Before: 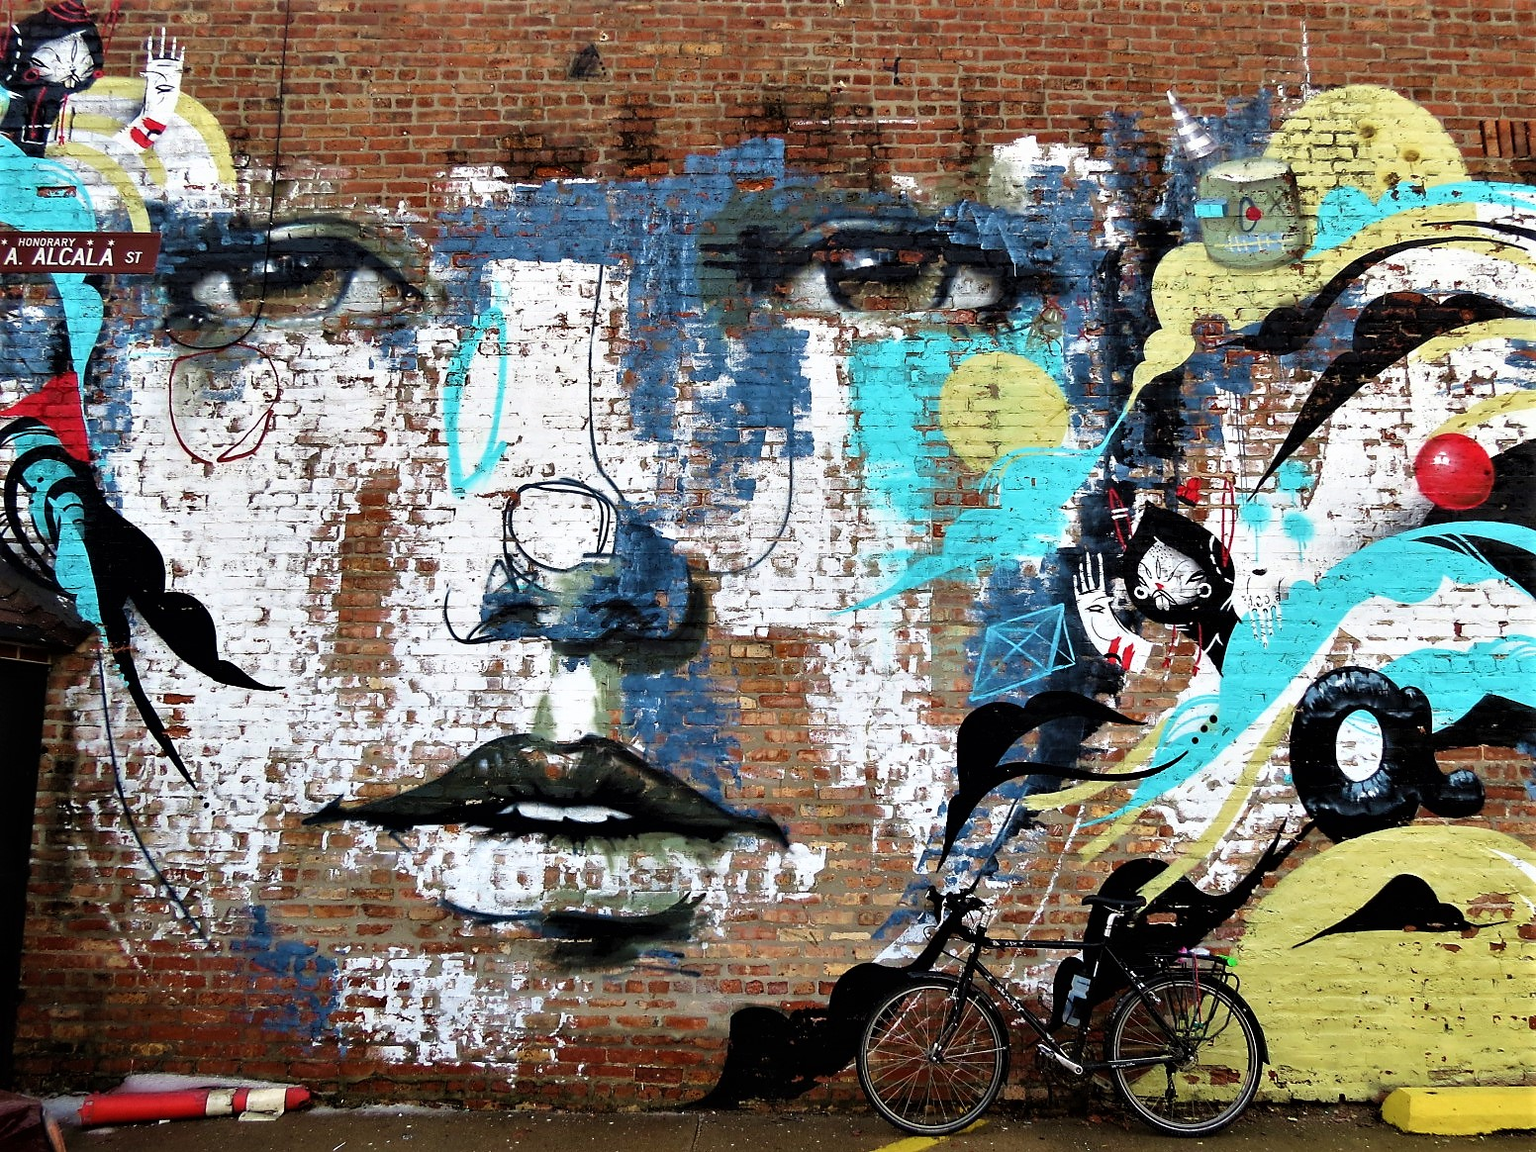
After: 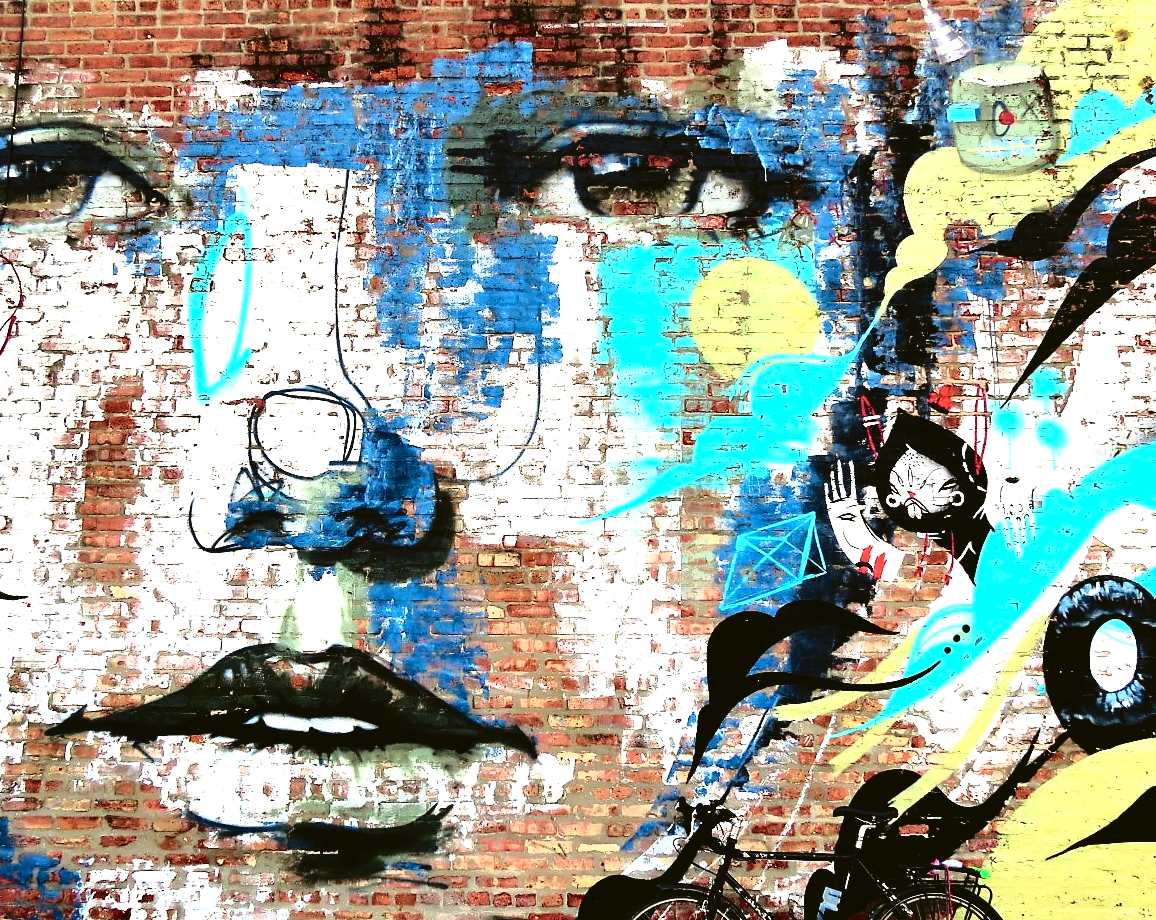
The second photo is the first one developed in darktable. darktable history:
tone equalizer: -8 EV -0.71 EV, -7 EV -0.714 EV, -6 EV -0.58 EV, -5 EV -0.418 EV, -3 EV 0.384 EV, -2 EV 0.6 EV, -1 EV 0.685 EV, +0 EV 0.75 EV
tone curve: curves: ch0 [(0, 0.039) (0.194, 0.159) (0.469, 0.544) (0.693, 0.77) (0.751, 0.871) (1, 1)]; ch1 [(0, 0) (0.508, 0.506) (0.547, 0.563) (0.592, 0.631) (0.715, 0.706) (1, 1)]; ch2 [(0, 0) (0.243, 0.175) (0.362, 0.301) (0.492, 0.515) (0.544, 0.557) (0.595, 0.612) (0.631, 0.641) (1, 1)], color space Lab, independent channels, preserve colors none
crop: left 16.754%, top 8.436%, right 8.728%, bottom 12.478%
